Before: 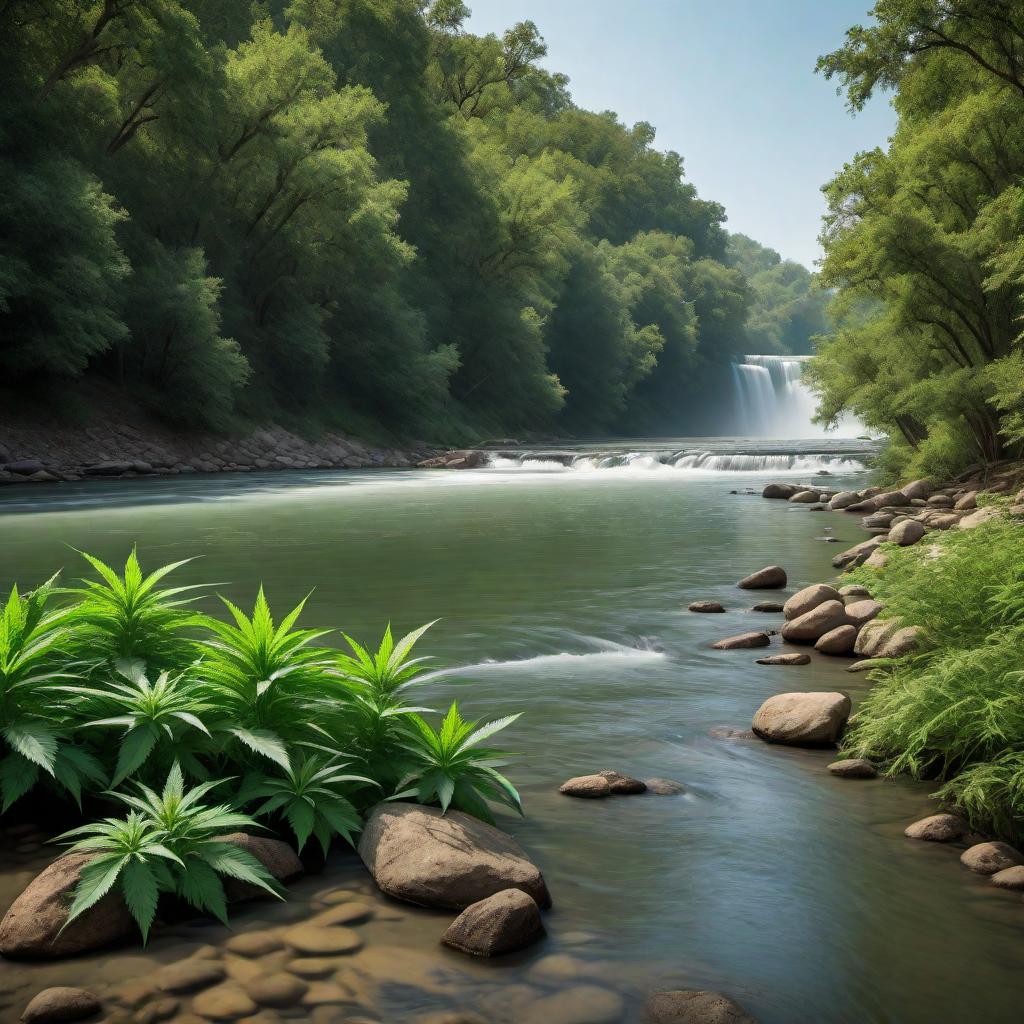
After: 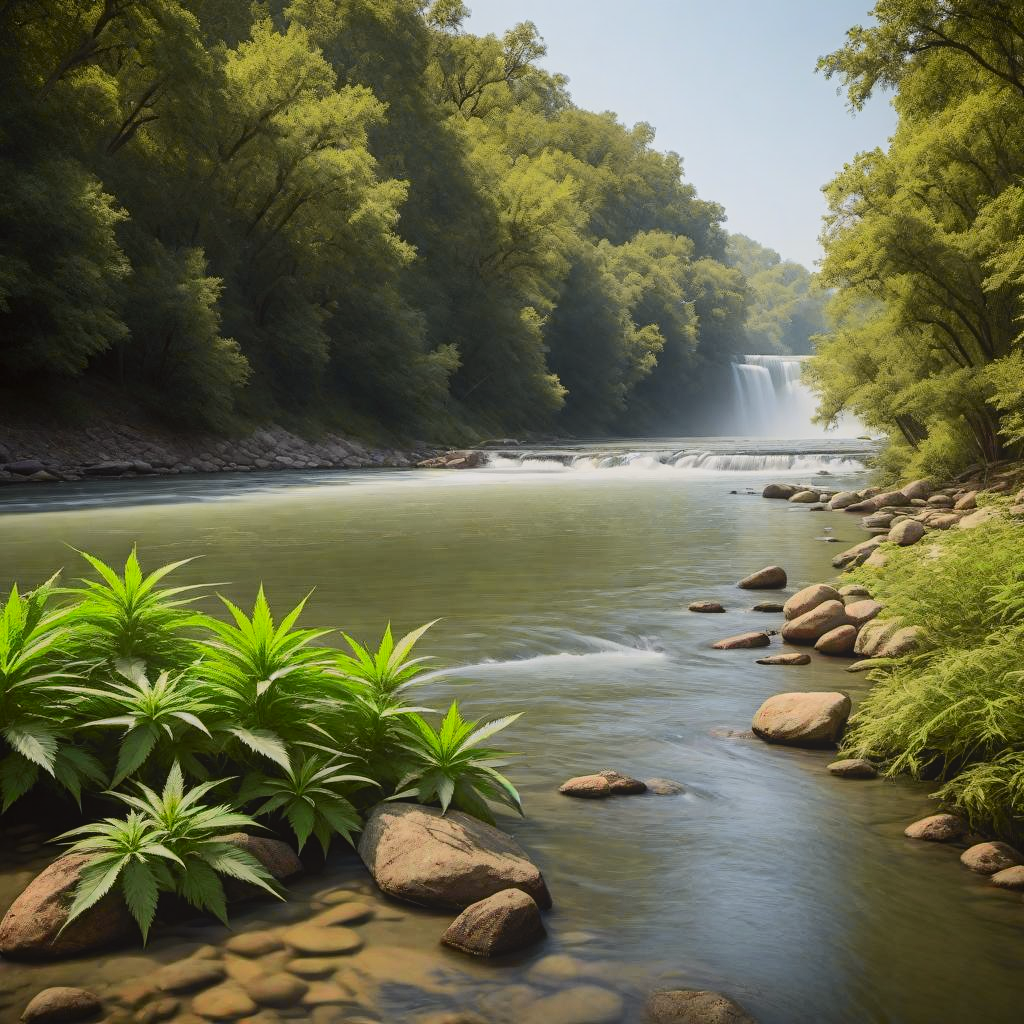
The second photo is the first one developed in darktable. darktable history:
tone curve: curves: ch0 [(0, 0) (0.239, 0.248) (0.508, 0.606) (0.826, 0.855) (1, 0.945)]; ch1 [(0, 0) (0.401, 0.42) (0.442, 0.47) (0.492, 0.498) (0.511, 0.516) (0.555, 0.586) (0.681, 0.739) (1, 1)]; ch2 [(0, 0) (0.411, 0.433) (0.5, 0.504) (0.545, 0.574) (1, 1)], color space Lab, independent channels, preserve colors none
contrast equalizer: y [[0.439, 0.44, 0.442, 0.457, 0.493, 0.498], [0.5 ×6], [0.5 ×6], [0 ×6], [0 ×6]]
